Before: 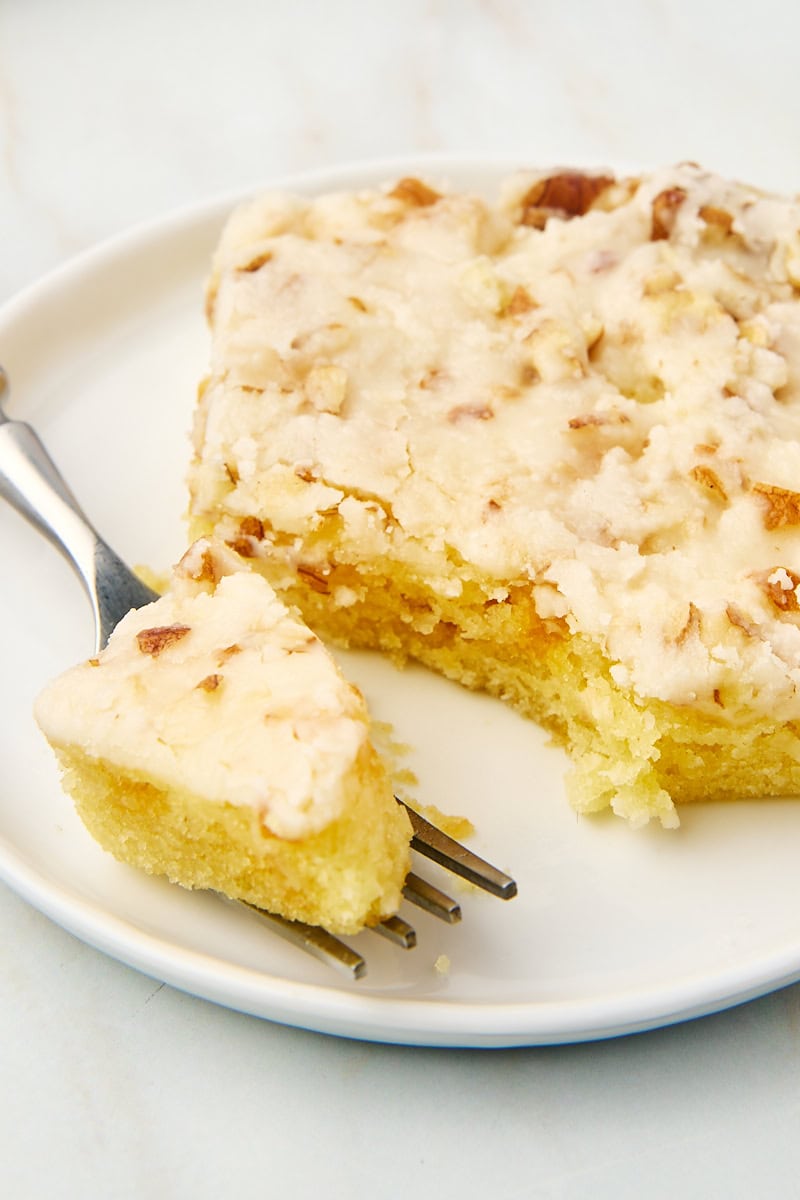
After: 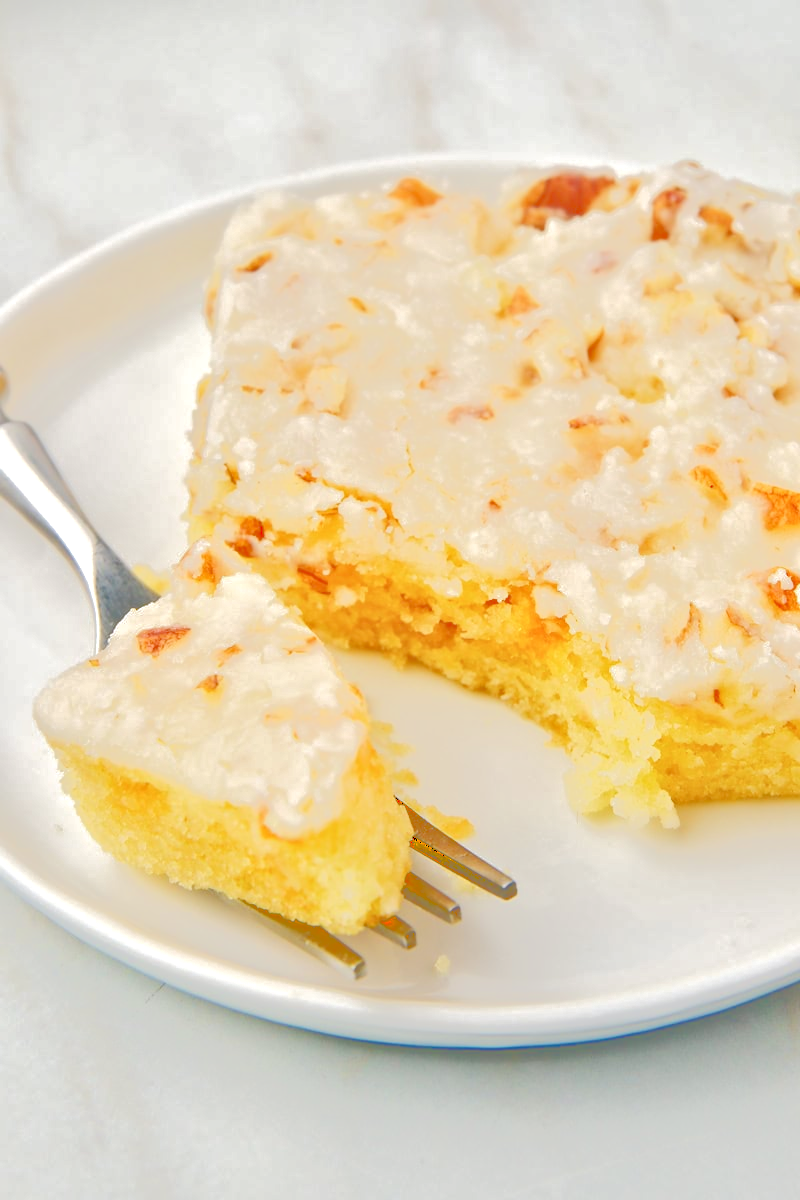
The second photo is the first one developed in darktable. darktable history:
contrast equalizer: octaves 7, y [[0.5, 0.496, 0.435, 0.435, 0.496, 0.5], [0.5 ×6], [0.5 ×6], [0 ×6], [0 ×6]], mix -0.989
tone curve: curves: ch0 [(0, 0) (0.003, 0.439) (0.011, 0.439) (0.025, 0.439) (0.044, 0.439) (0.069, 0.439) (0.1, 0.439) (0.136, 0.44) (0.177, 0.444) (0.224, 0.45) (0.277, 0.462) (0.335, 0.487) (0.399, 0.528) (0.468, 0.577) (0.543, 0.621) (0.623, 0.669) (0.709, 0.715) (0.801, 0.764) (0.898, 0.804) (1, 1)]
shadows and highlights: radius 47.32, white point adjustment 6.81, compress 79.2%, soften with gaussian
